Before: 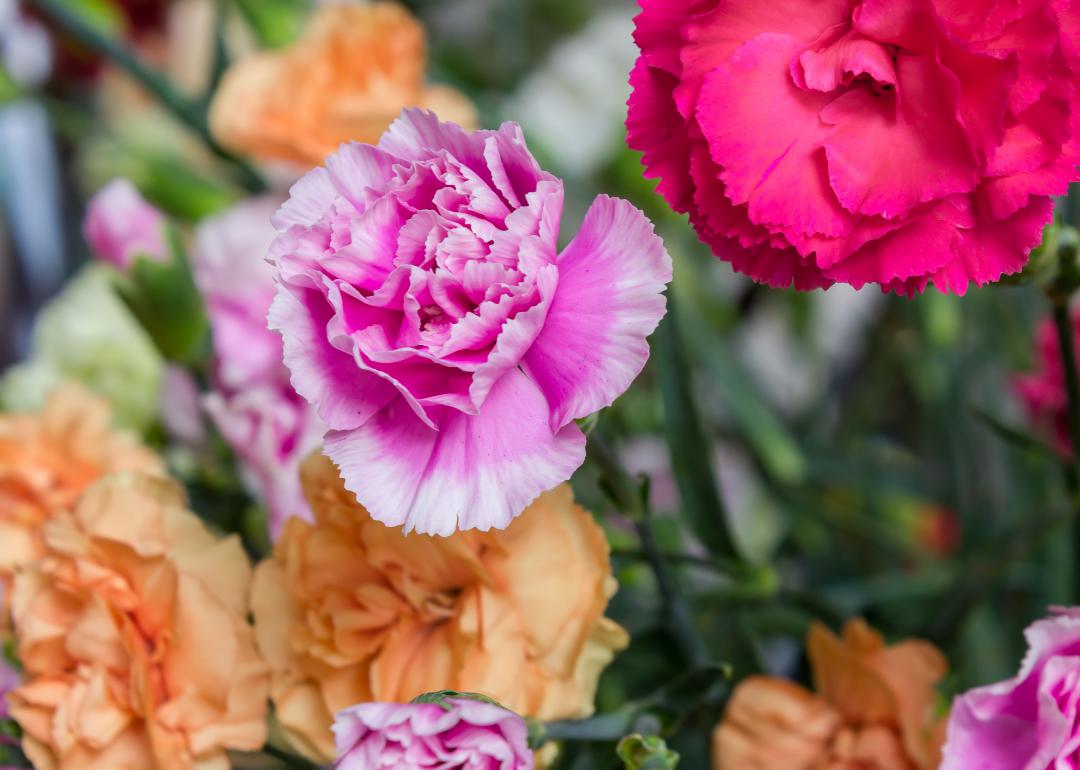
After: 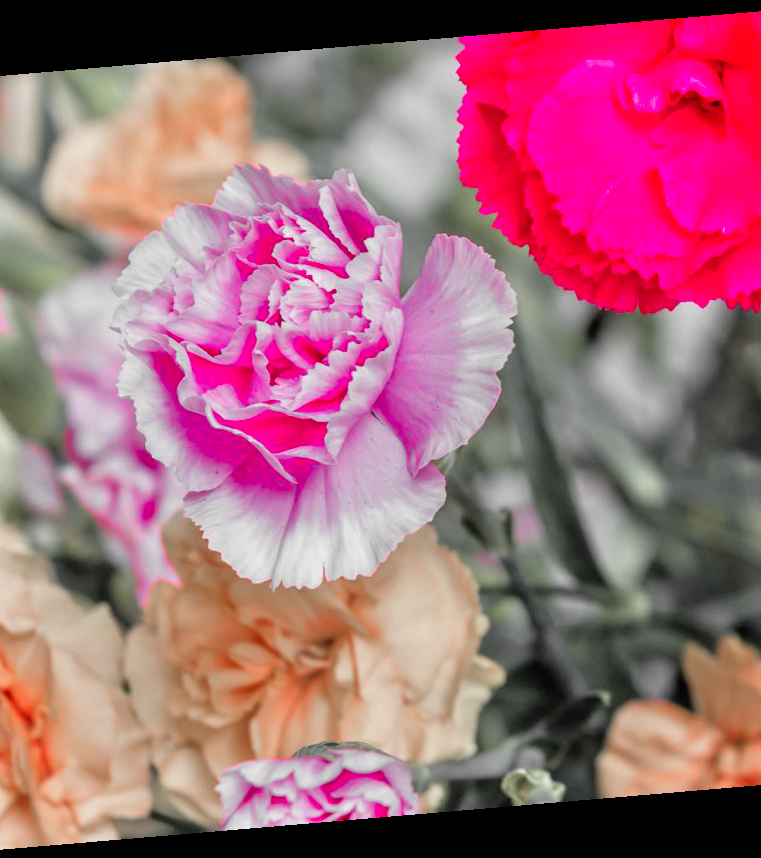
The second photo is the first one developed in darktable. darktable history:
crop and rotate: left 15.446%, right 17.836%
rotate and perspective: rotation -4.86°, automatic cropping off
tone equalizer: -7 EV 0.15 EV, -6 EV 0.6 EV, -5 EV 1.15 EV, -4 EV 1.33 EV, -3 EV 1.15 EV, -2 EV 0.6 EV, -1 EV 0.15 EV, mask exposure compensation -0.5 EV
color zones: curves: ch1 [(0, 0.831) (0.08, 0.771) (0.157, 0.268) (0.241, 0.207) (0.562, -0.005) (0.714, -0.013) (0.876, 0.01) (1, 0.831)]
